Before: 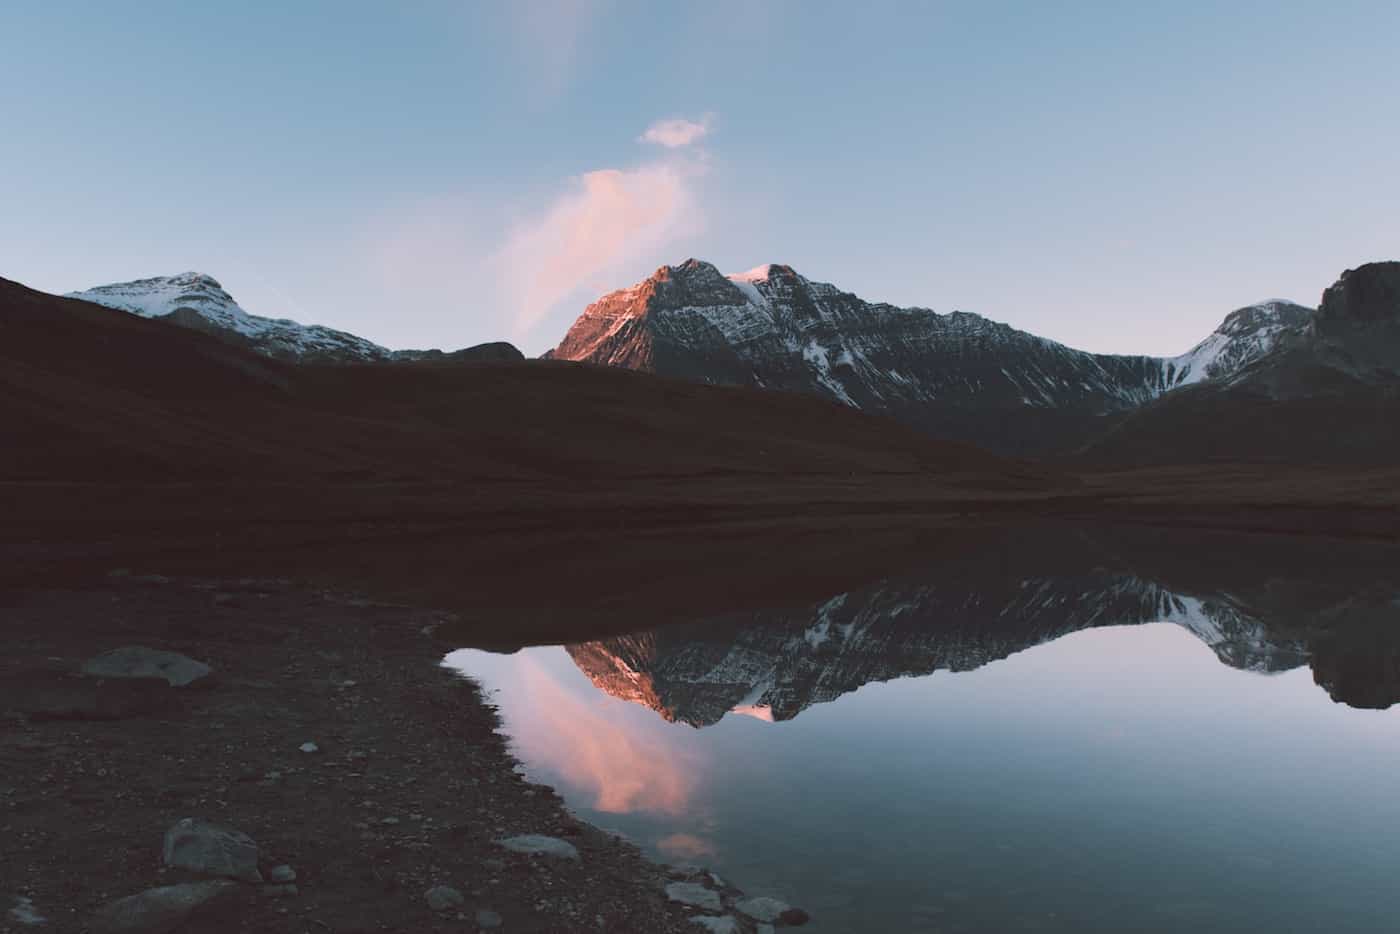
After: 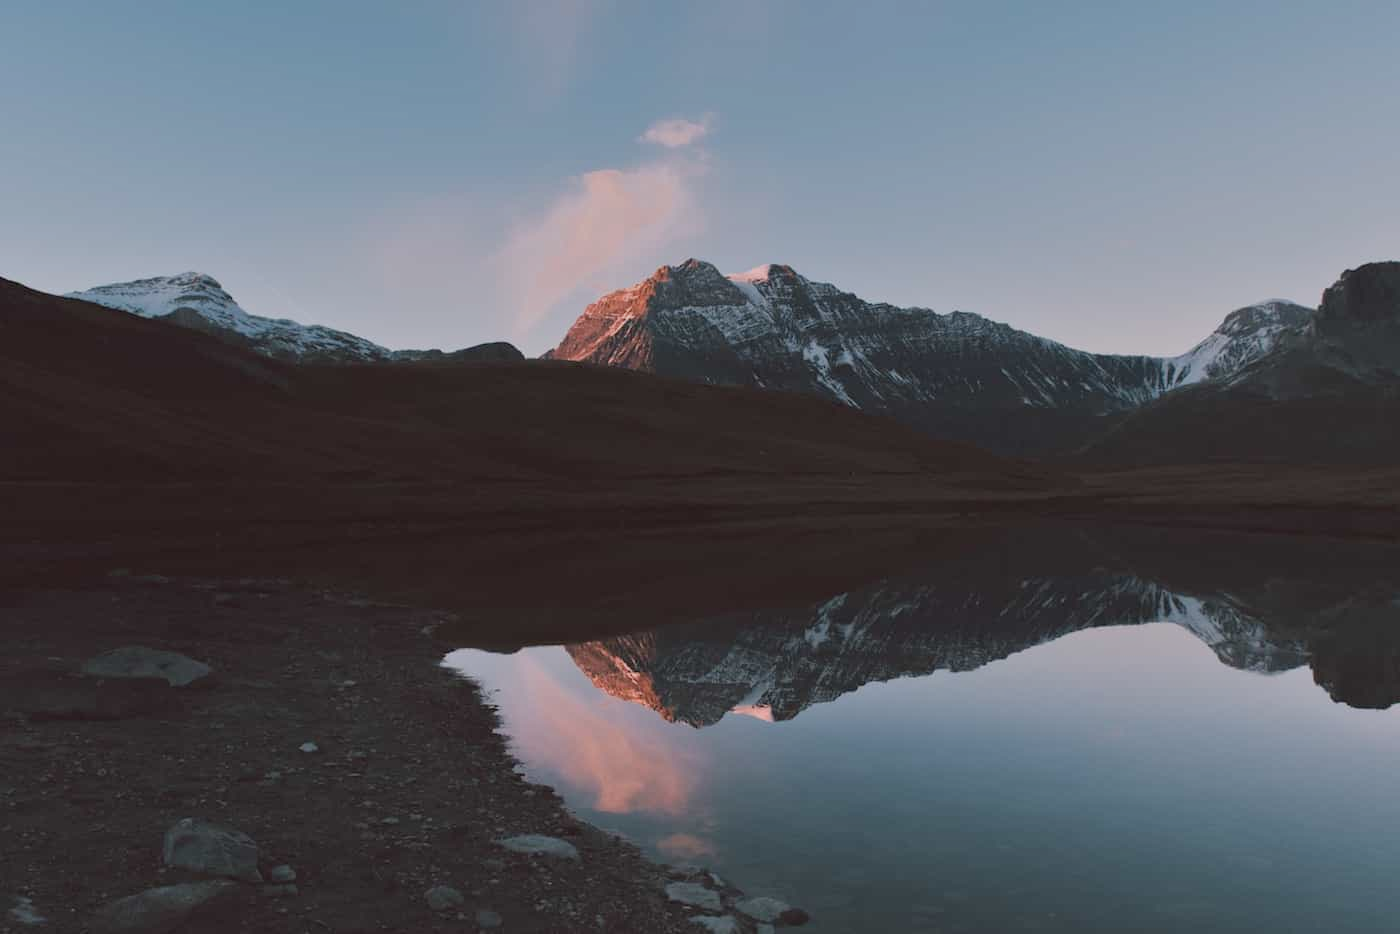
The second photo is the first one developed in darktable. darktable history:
tone equalizer: -8 EV -0.002 EV, -7 EV 0.003 EV, -6 EV -0.041 EV, -5 EV 0.017 EV, -4 EV -0.018 EV, -3 EV 0.015 EV, -2 EV -0.091 EV, -1 EV -0.317 EV, +0 EV -0.569 EV
